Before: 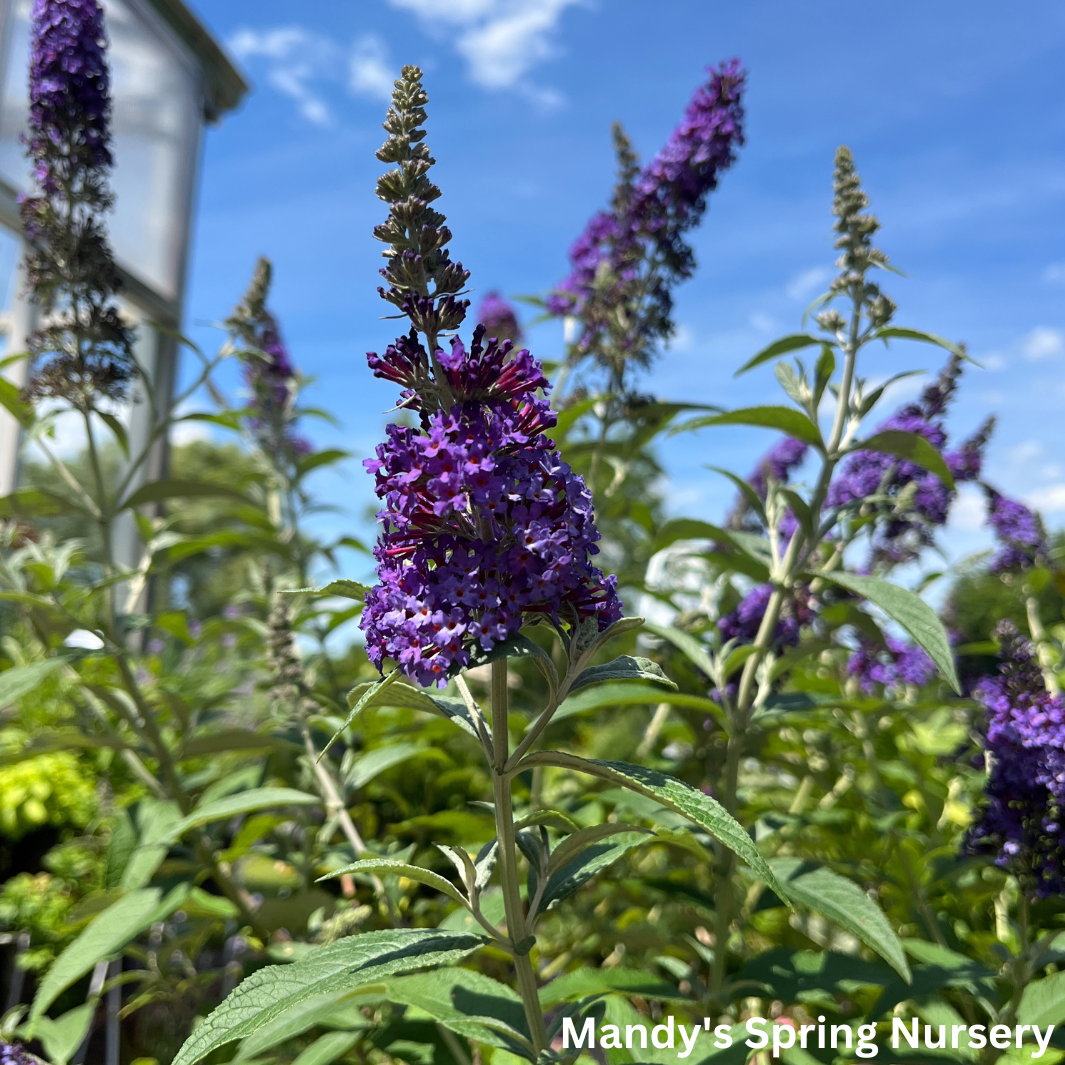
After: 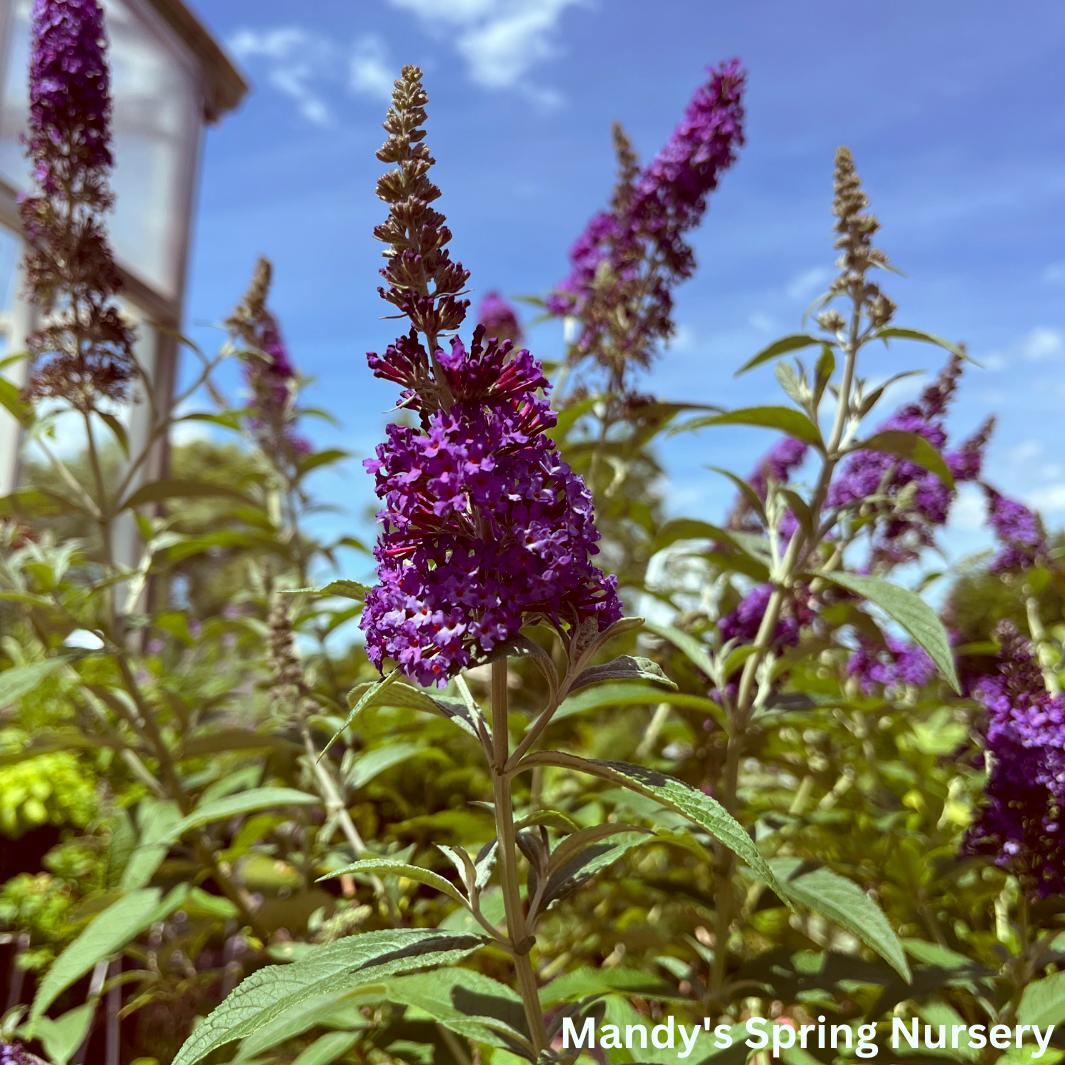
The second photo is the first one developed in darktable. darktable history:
color correction: highlights a* -7.11, highlights b* -0.187, shadows a* 20.46, shadows b* 11.4
shadows and highlights: radius 95.72, shadows -16.32, white point adjustment 0.299, highlights 33.17, compress 48.52%, soften with gaussian
tone equalizer: edges refinement/feathering 500, mask exposure compensation -1.57 EV, preserve details no
